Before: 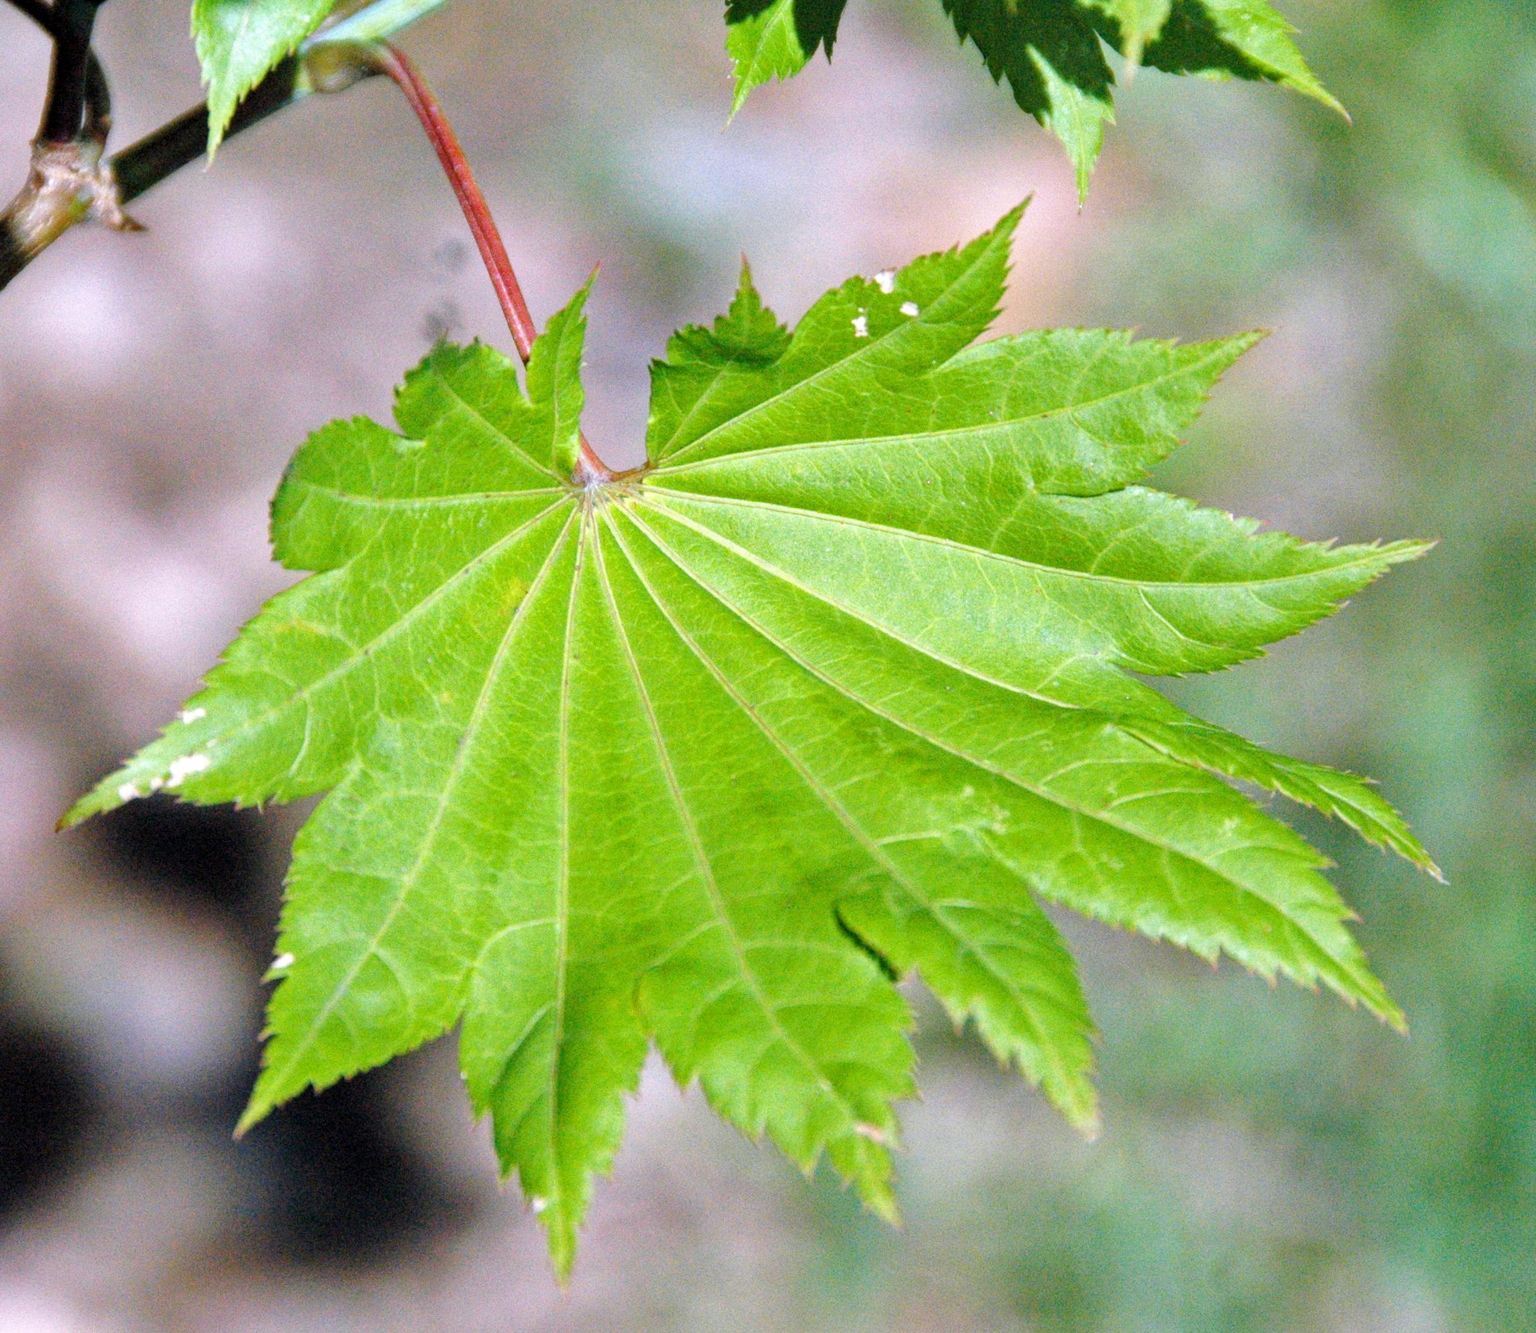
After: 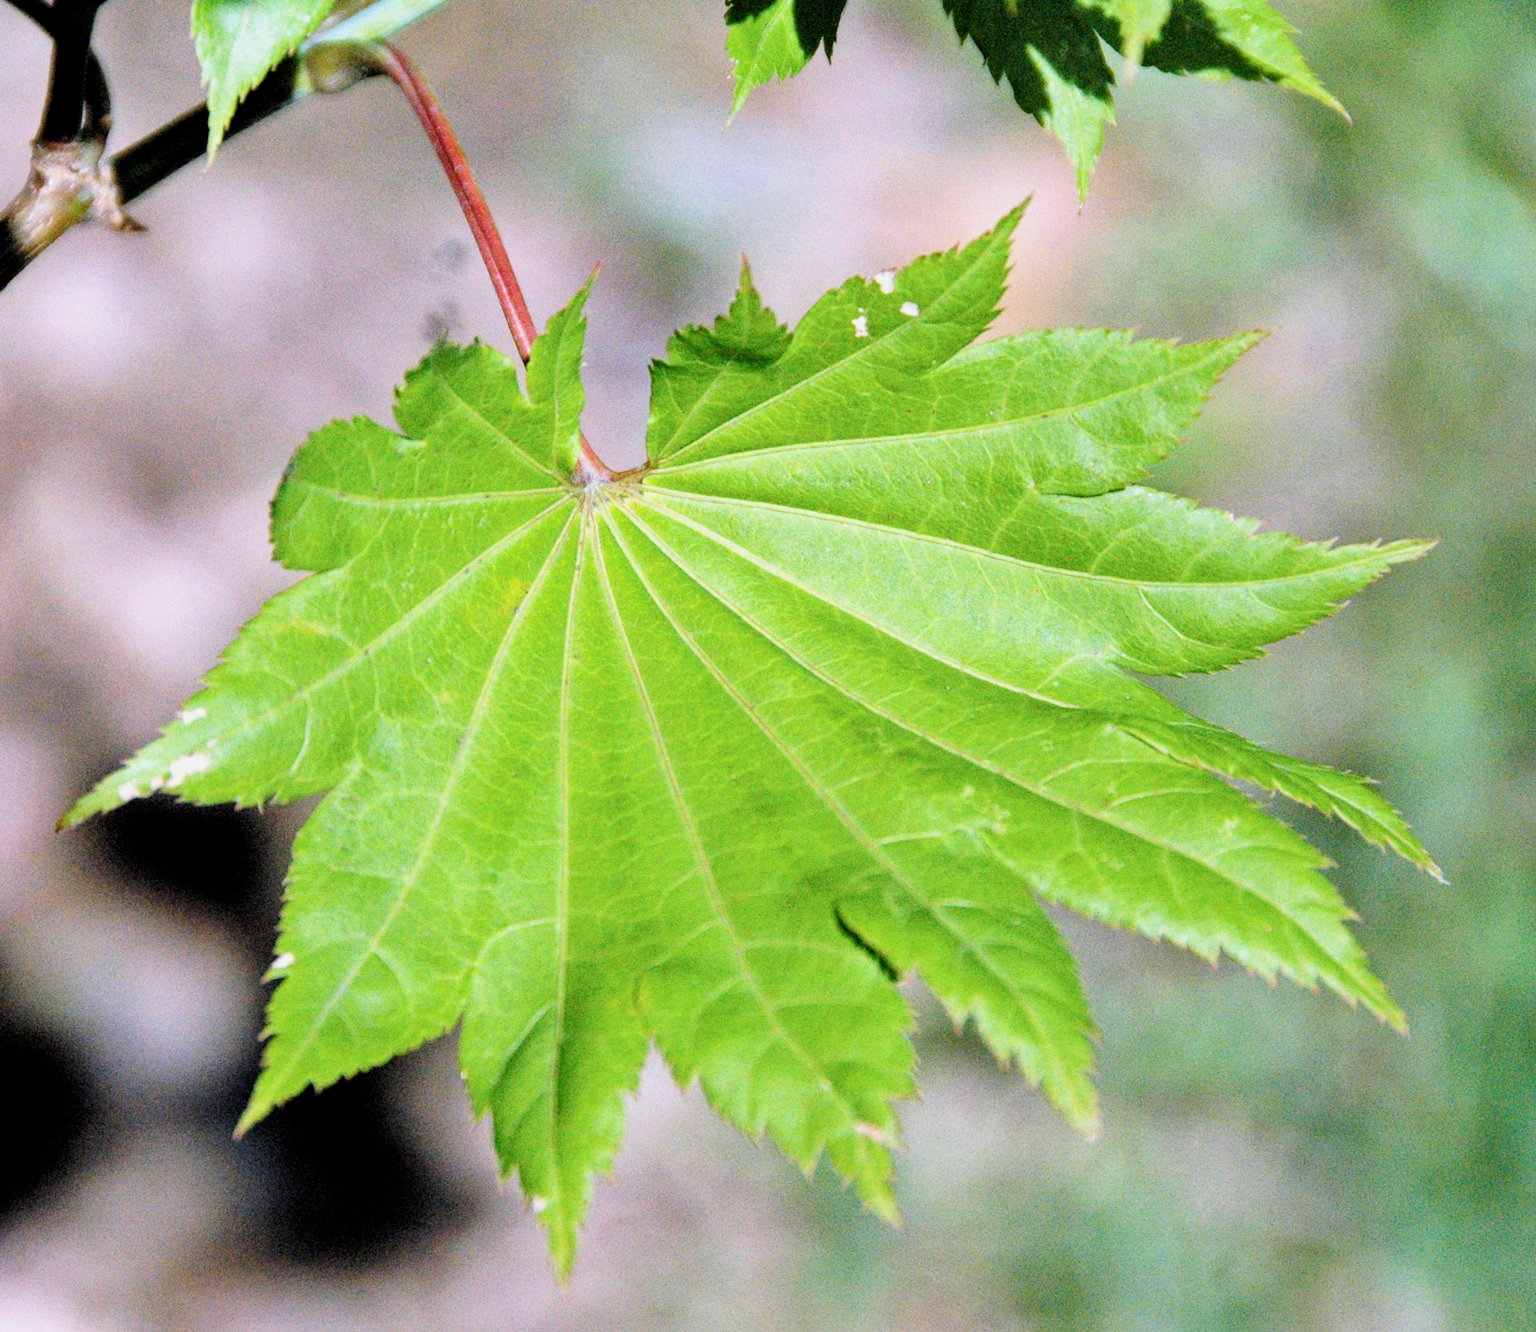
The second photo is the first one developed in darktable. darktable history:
filmic rgb: middle gray luminance 9.97%, black relative exposure -8.63 EV, white relative exposure 3.26 EV, threshold 3.05 EV, target black luminance 0%, hardness 5.21, latitude 44.65%, contrast 1.306, highlights saturation mix 4.45%, shadows ↔ highlights balance 25.19%, enable highlight reconstruction true
